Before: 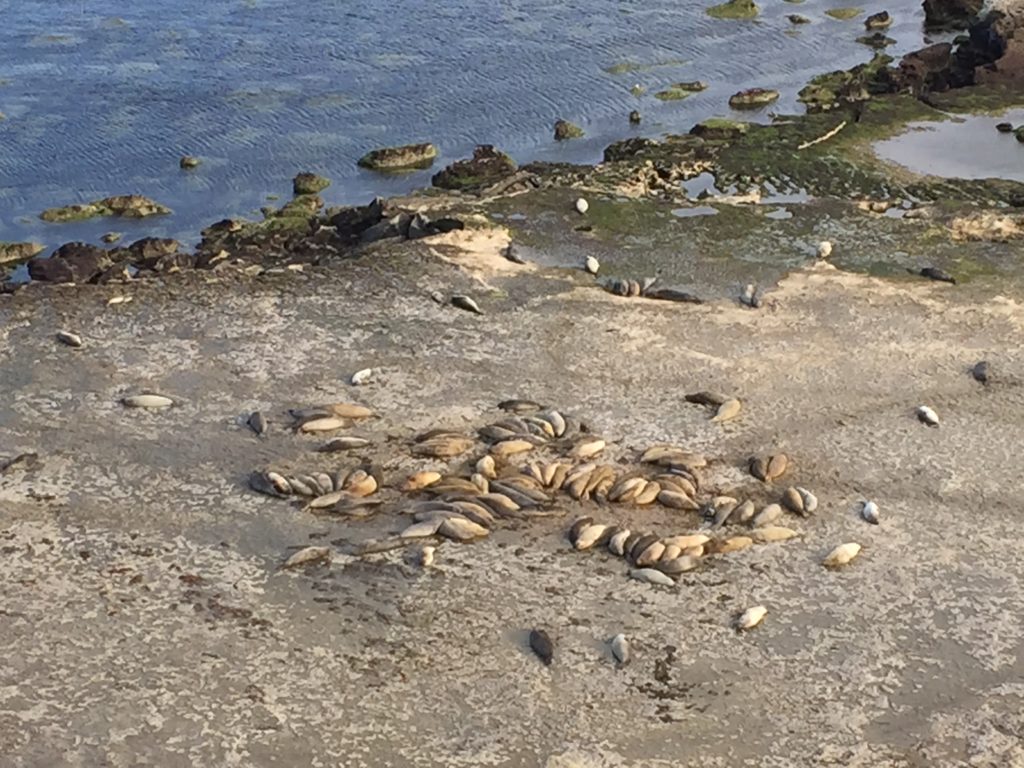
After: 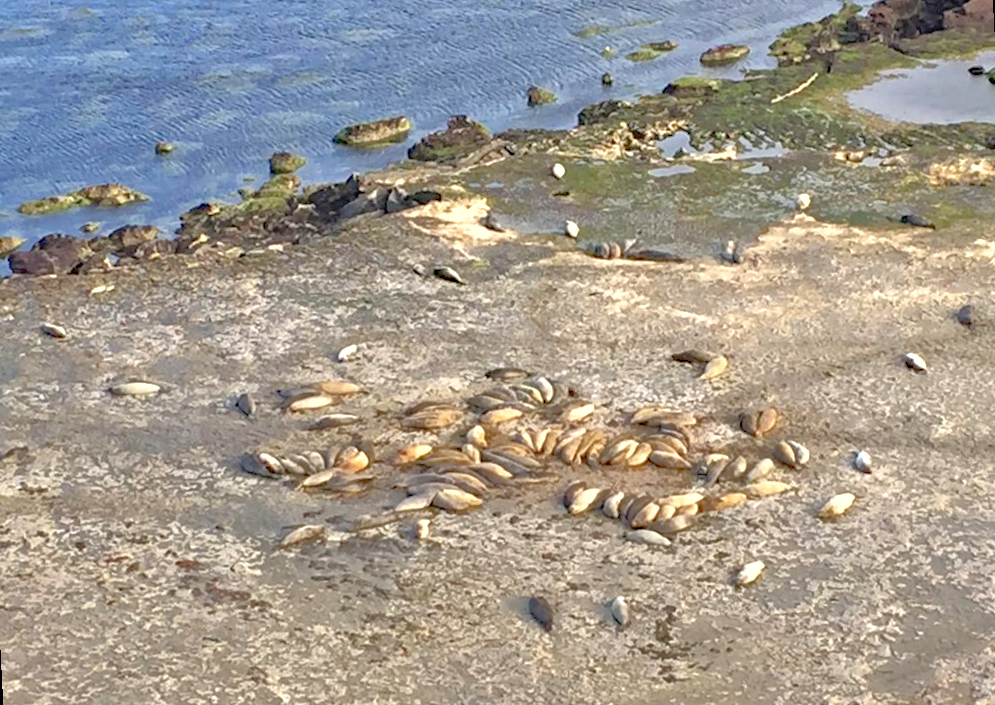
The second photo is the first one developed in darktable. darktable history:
rotate and perspective: rotation -3°, crop left 0.031, crop right 0.968, crop top 0.07, crop bottom 0.93
exposure: exposure 0.493 EV, compensate highlight preservation false
haze removal: compatibility mode true, adaptive false
shadows and highlights: on, module defaults
tone equalizer: -7 EV 0.15 EV, -6 EV 0.6 EV, -5 EV 1.15 EV, -4 EV 1.33 EV, -3 EV 1.15 EV, -2 EV 0.6 EV, -1 EV 0.15 EV, mask exposure compensation -0.5 EV
